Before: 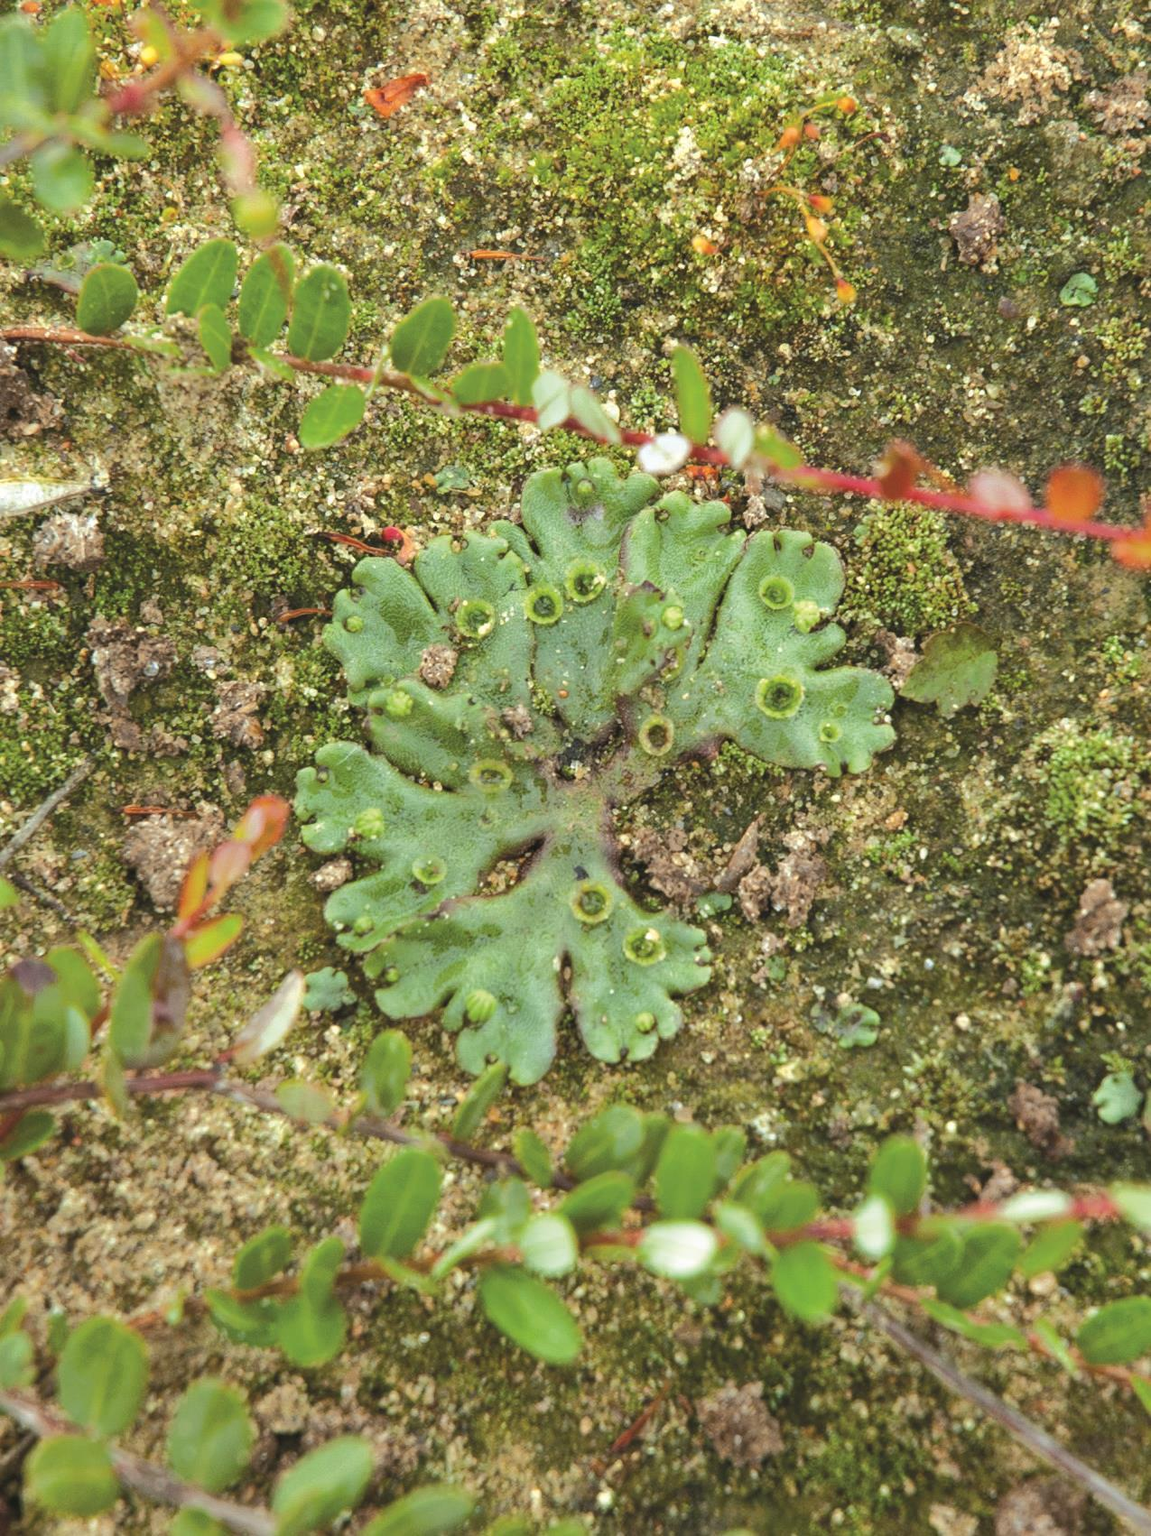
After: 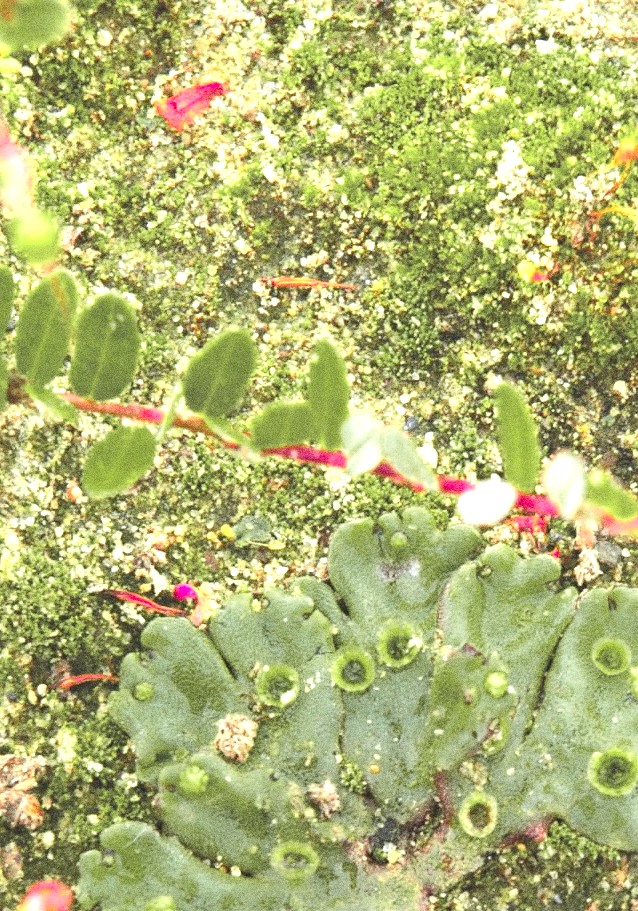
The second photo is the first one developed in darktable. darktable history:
grain: coarseness 0.09 ISO, strength 40%
crop: left 19.556%, right 30.401%, bottom 46.458%
exposure: black level correction 0, exposure 1 EV, compensate exposure bias true, compensate highlight preservation false
color zones: curves: ch0 [(0, 0.533) (0.126, 0.533) (0.234, 0.533) (0.368, 0.357) (0.5, 0.5) (0.625, 0.5) (0.74, 0.637) (0.875, 0.5)]; ch1 [(0.004, 0.708) (0.129, 0.662) (0.25, 0.5) (0.375, 0.331) (0.496, 0.396) (0.625, 0.649) (0.739, 0.26) (0.875, 0.5) (1, 0.478)]; ch2 [(0, 0.409) (0.132, 0.403) (0.236, 0.558) (0.379, 0.448) (0.5, 0.5) (0.625, 0.5) (0.691, 0.39) (0.875, 0.5)]
